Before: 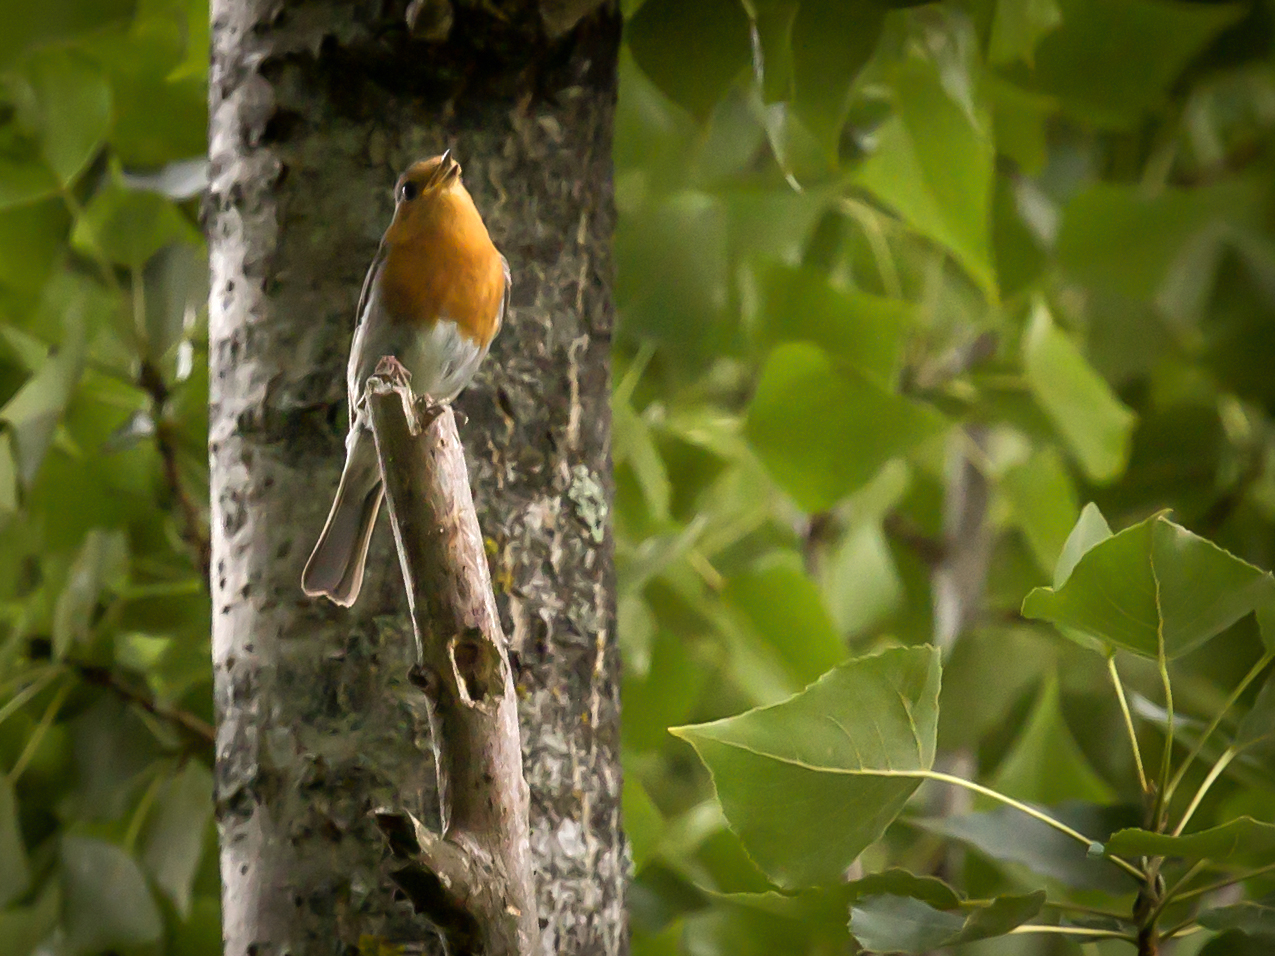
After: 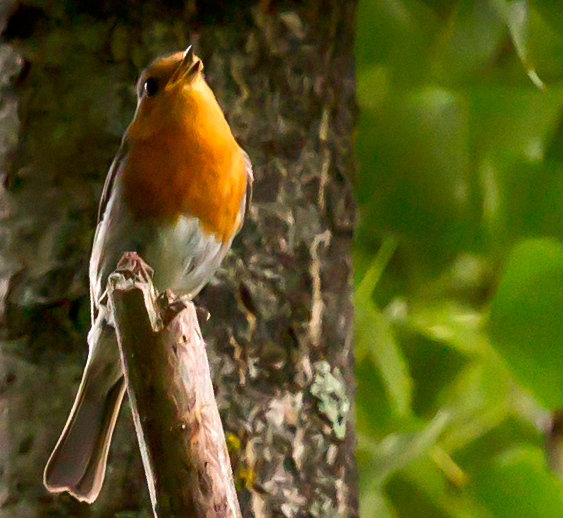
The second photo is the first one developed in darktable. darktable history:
contrast brightness saturation: contrast 0.134, brightness -0.048, saturation 0.16
crop: left 20.244%, top 10.894%, right 35.579%, bottom 34.824%
